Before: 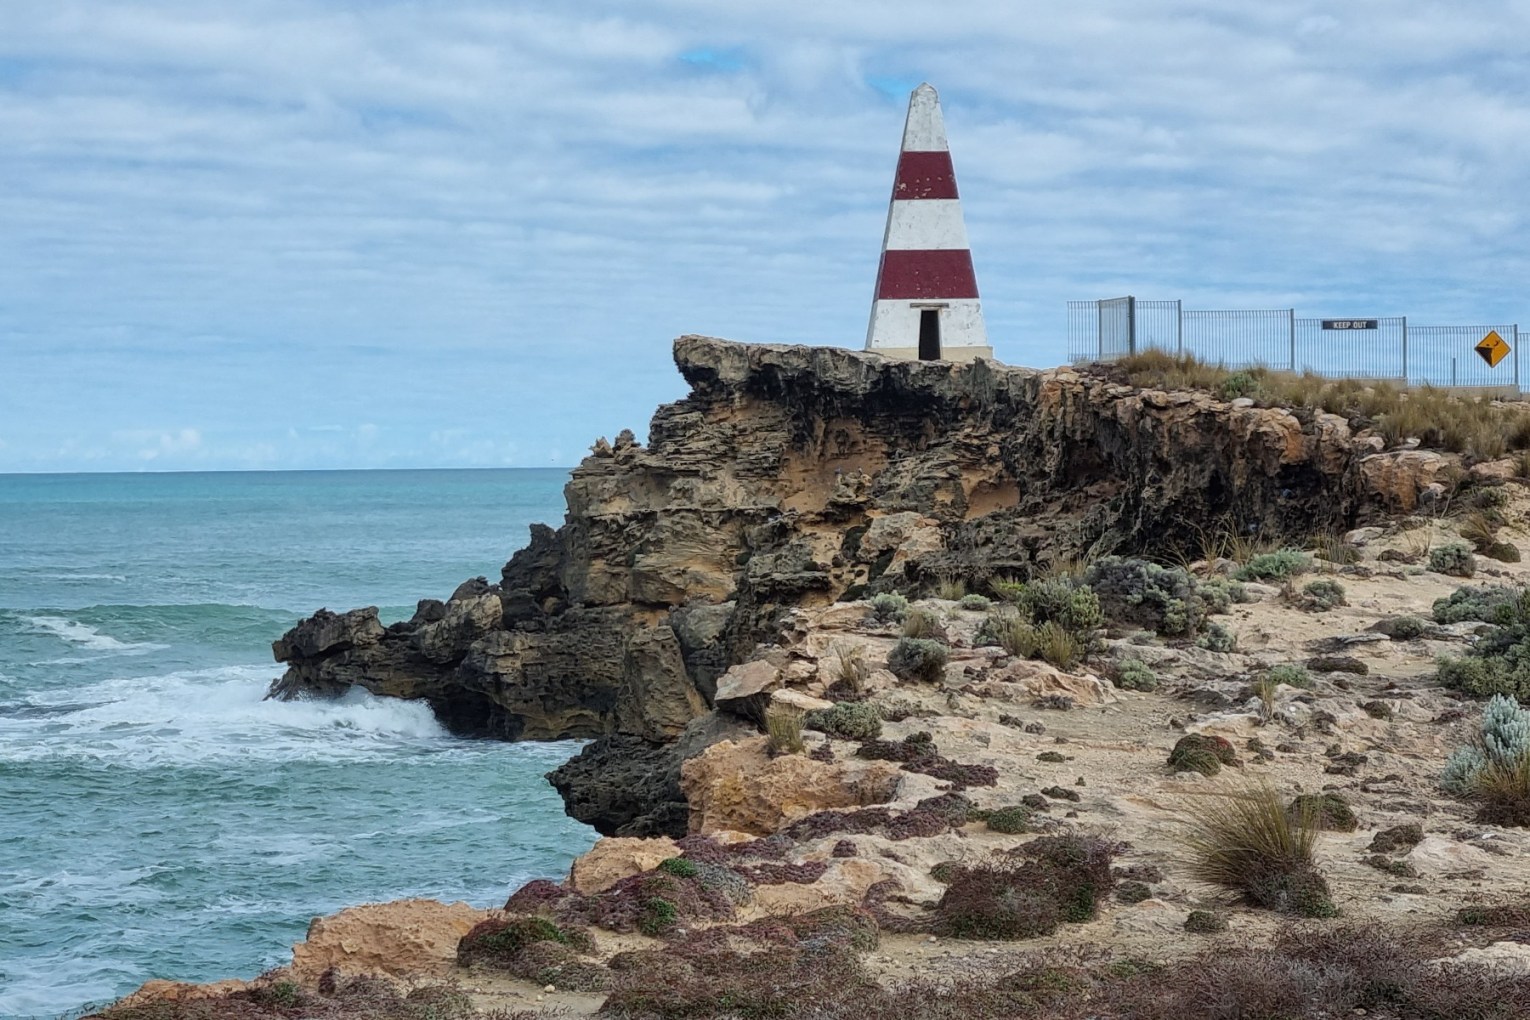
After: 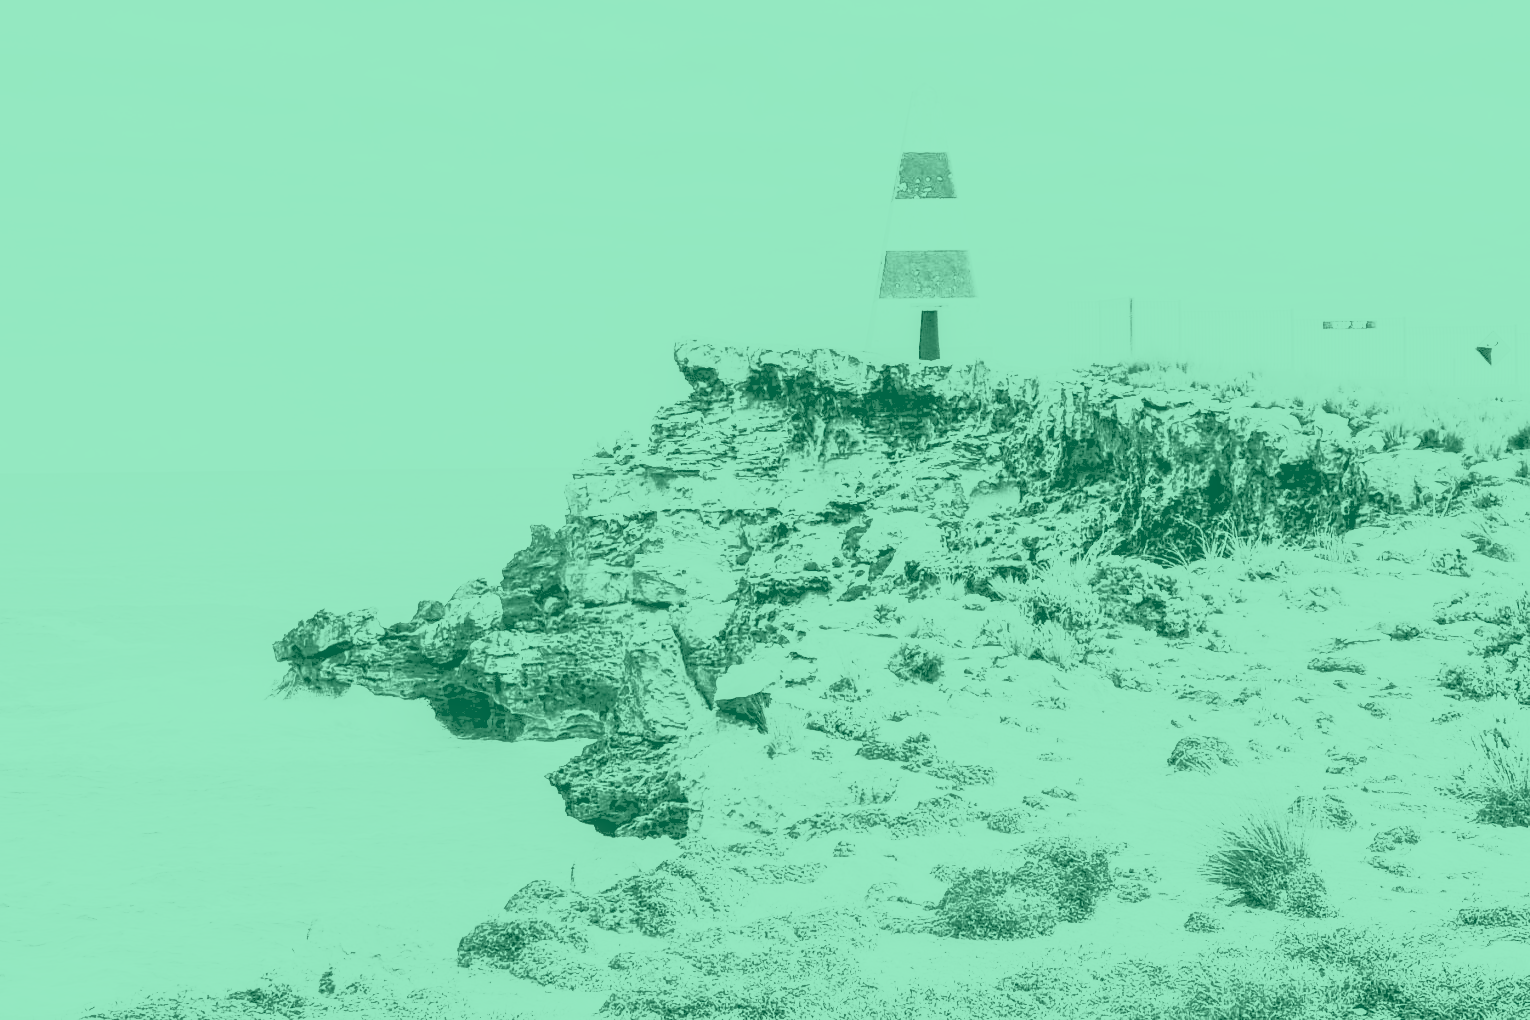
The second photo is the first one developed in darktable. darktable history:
exposure: black level correction 0.005, exposure 2.084 EV, compensate highlight preservation false
contrast brightness saturation: contrast 1, brightness 1, saturation 1
local contrast: on, module defaults
colorize: hue 147.6°, saturation 65%, lightness 21.64%
